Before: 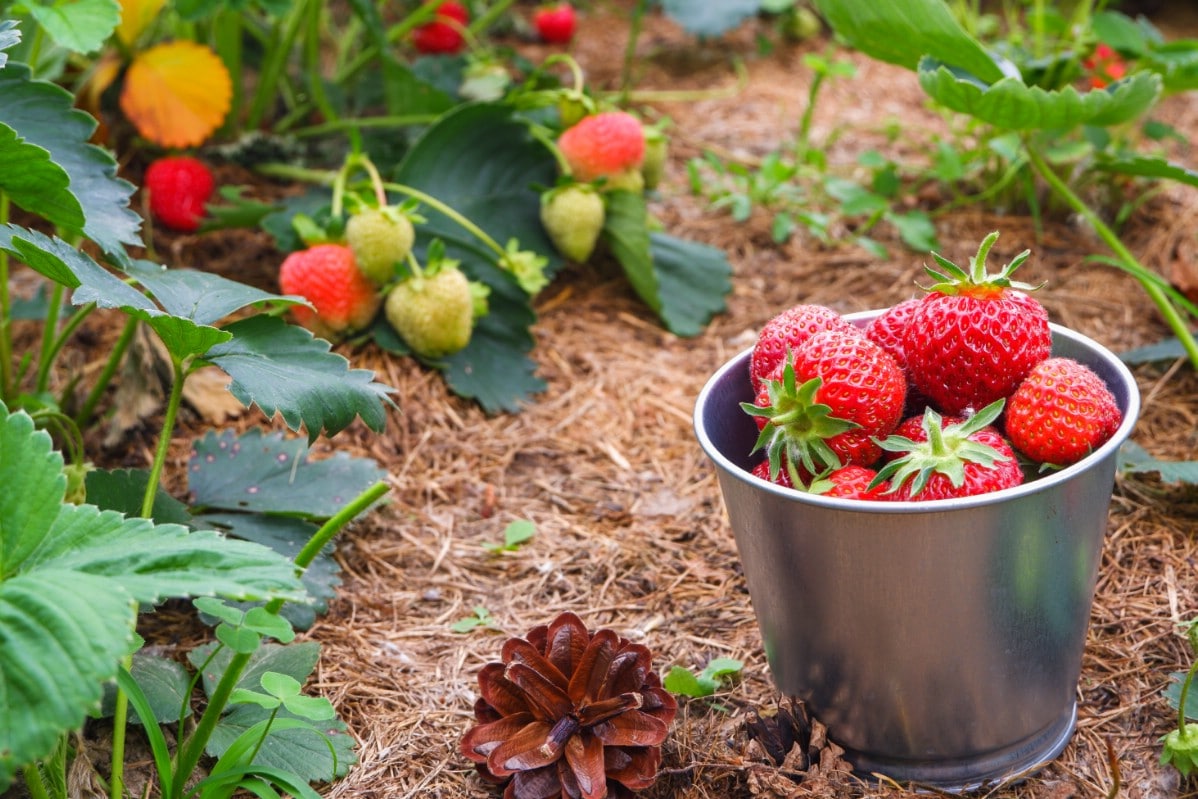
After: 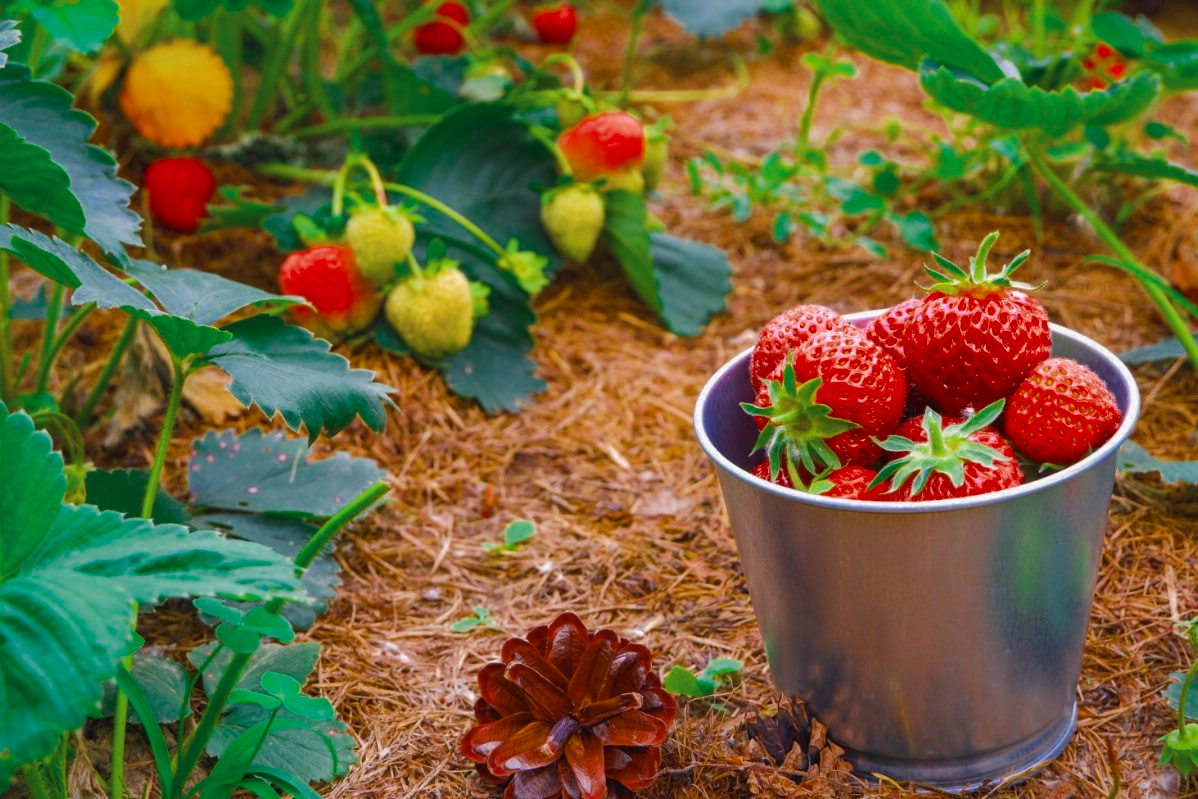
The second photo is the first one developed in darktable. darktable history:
color balance rgb: highlights gain › chroma 0.168%, highlights gain › hue 332.17°, linear chroma grading › global chroma 22.502%, perceptual saturation grading › global saturation 25.113%, global vibrance 39.218%
shadows and highlights: on, module defaults
color zones: curves: ch0 [(0, 0.5) (0.125, 0.4) (0.25, 0.5) (0.375, 0.4) (0.5, 0.4) (0.625, 0.35) (0.75, 0.35) (0.875, 0.5)]; ch1 [(0, 0.35) (0.125, 0.45) (0.25, 0.35) (0.375, 0.35) (0.5, 0.35) (0.625, 0.35) (0.75, 0.45) (0.875, 0.35)]; ch2 [(0, 0.6) (0.125, 0.5) (0.25, 0.5) (0.375, 0.6) (0.5, 0.6) (0.625, 0.5) (0.75, 0.5) (0.875, 0.5)]
